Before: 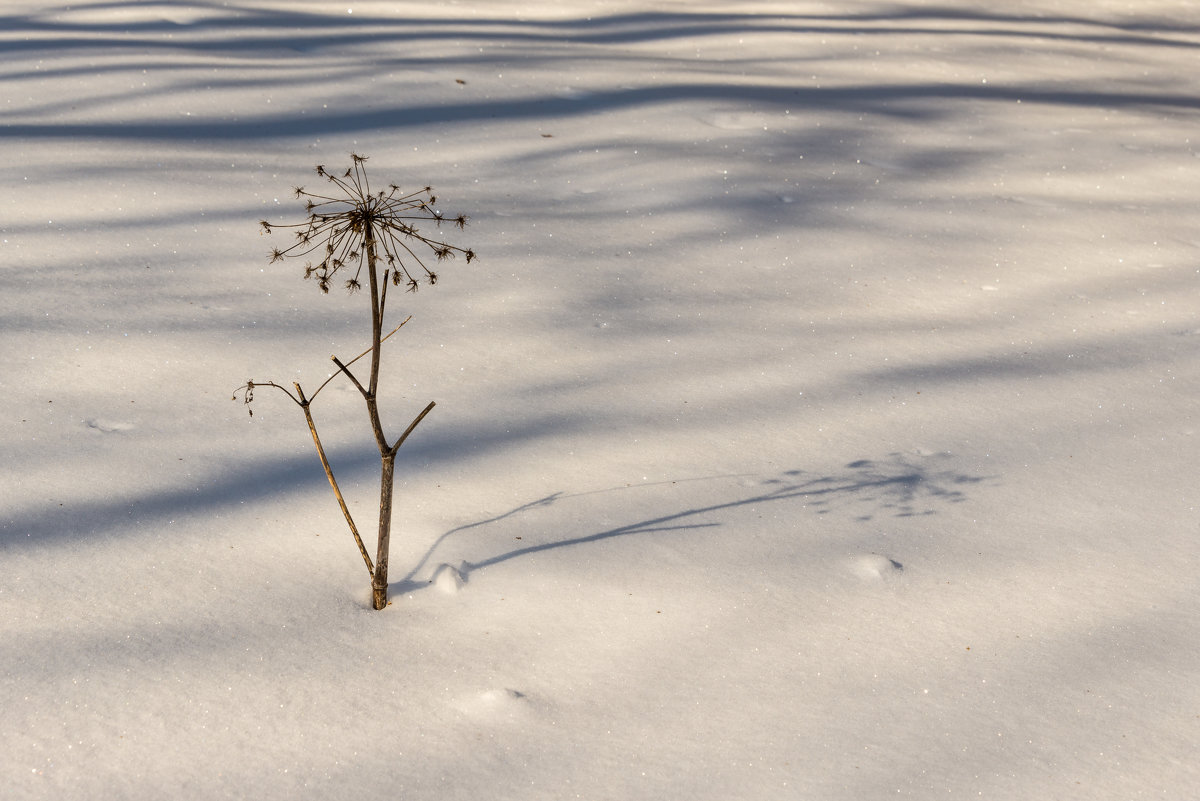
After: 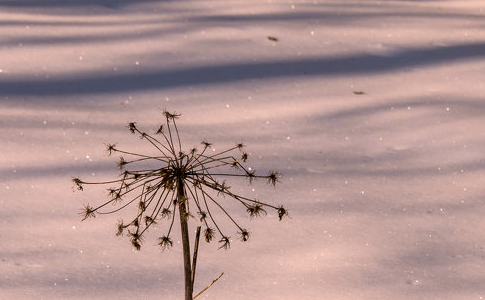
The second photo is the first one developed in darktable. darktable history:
crop: left 15.678%, top 5.433%, right 43.835%, bottom 57.07%
color correction: highlights a* 14.72, highlights b* 4.68
